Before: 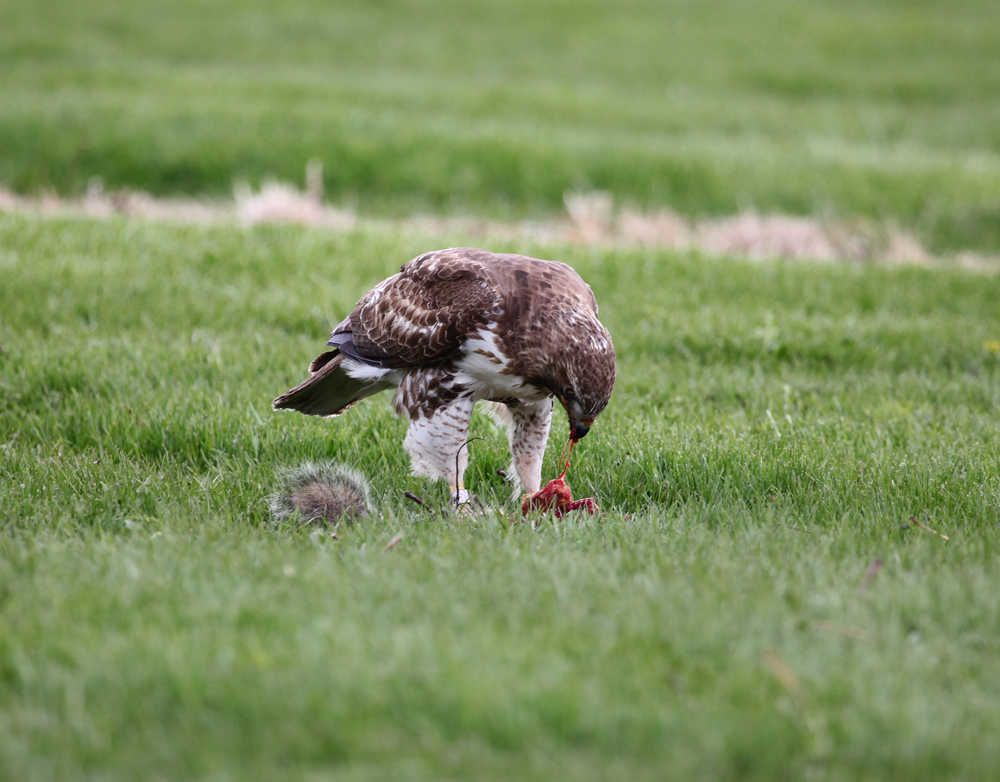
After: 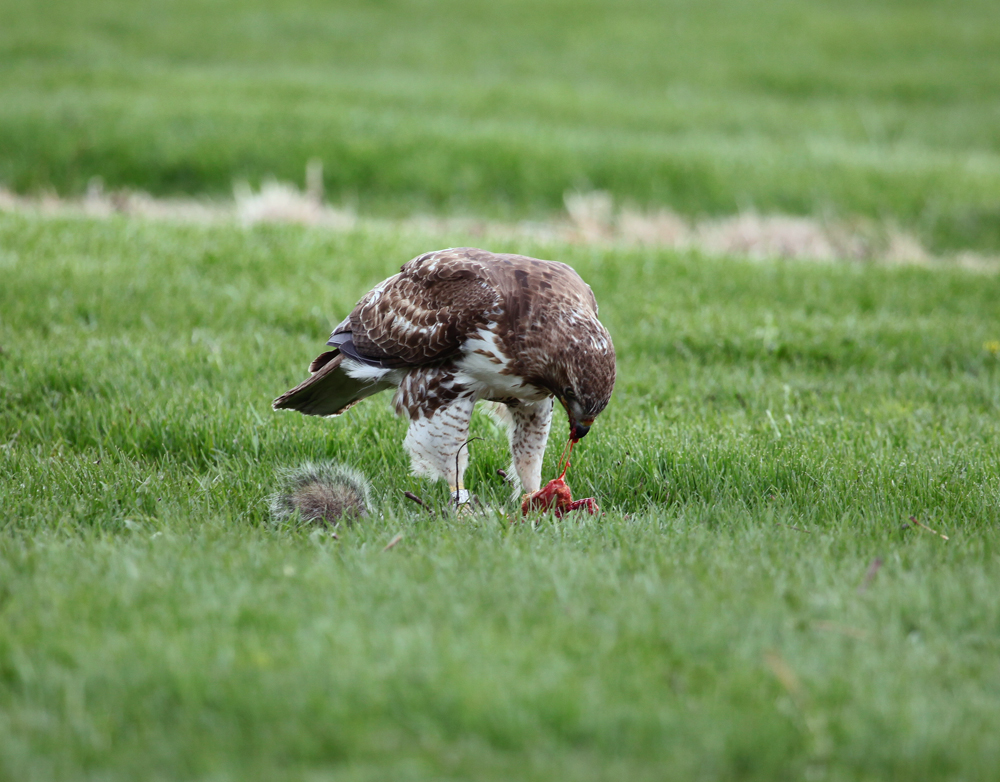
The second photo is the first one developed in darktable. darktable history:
color correction: highlights a* -8, highlights b* 3.1
